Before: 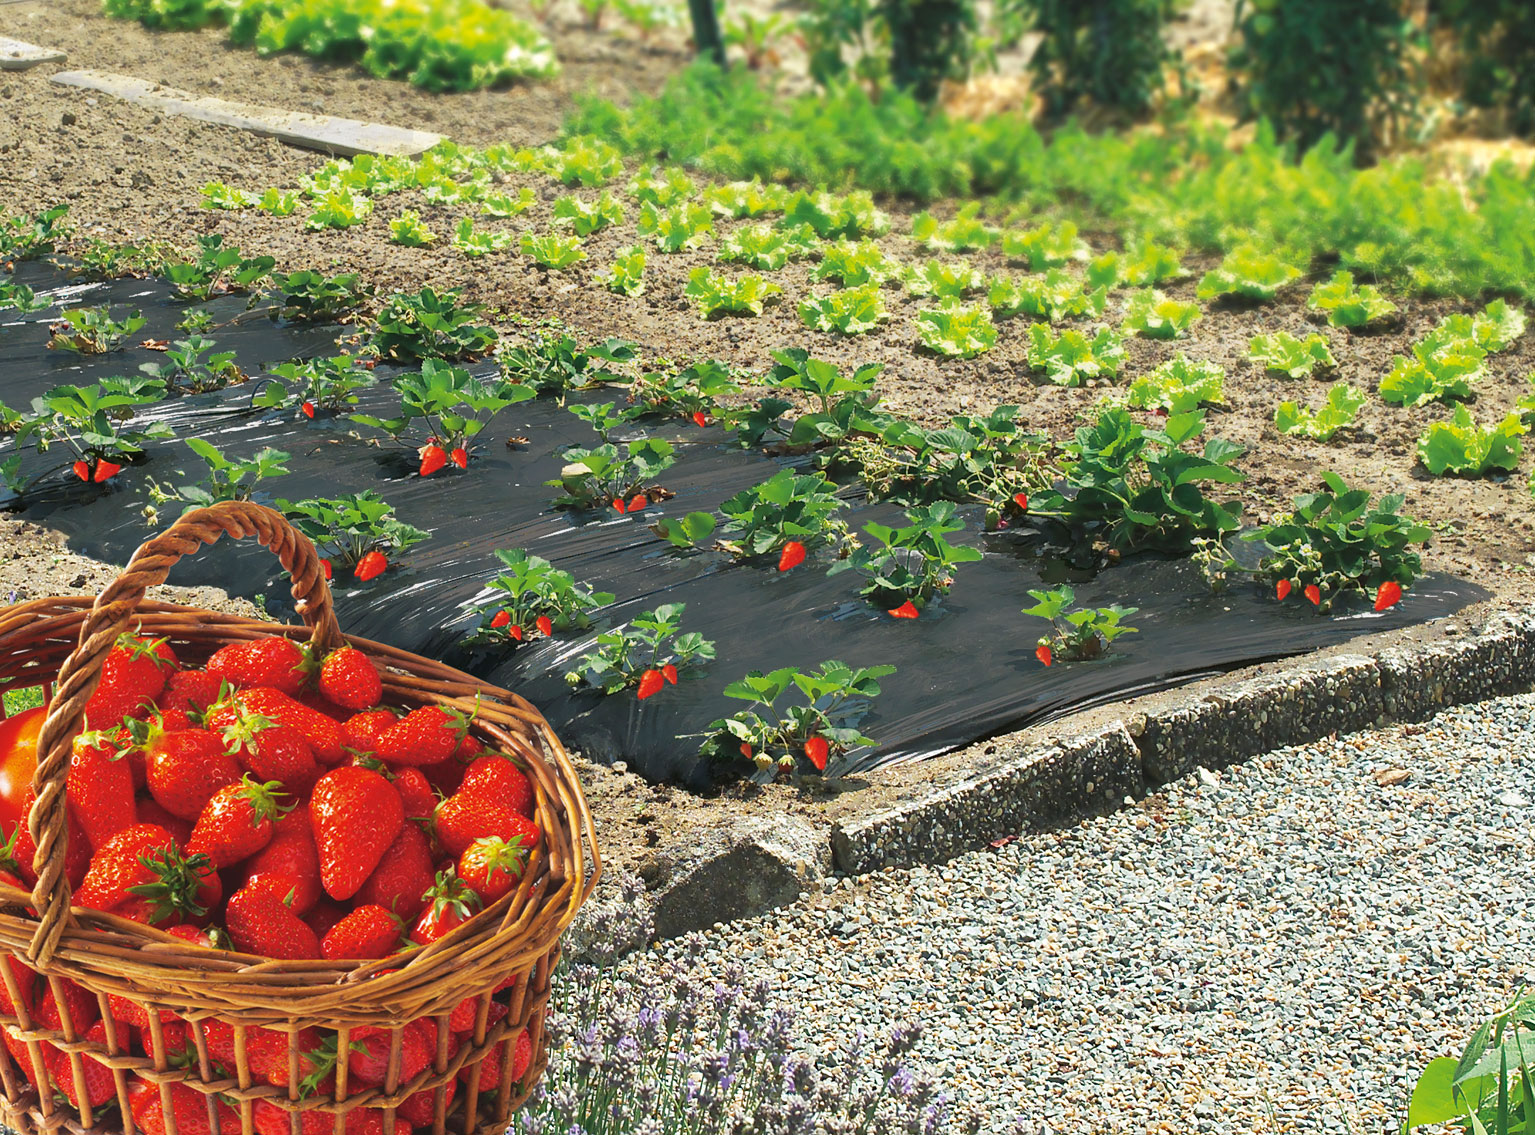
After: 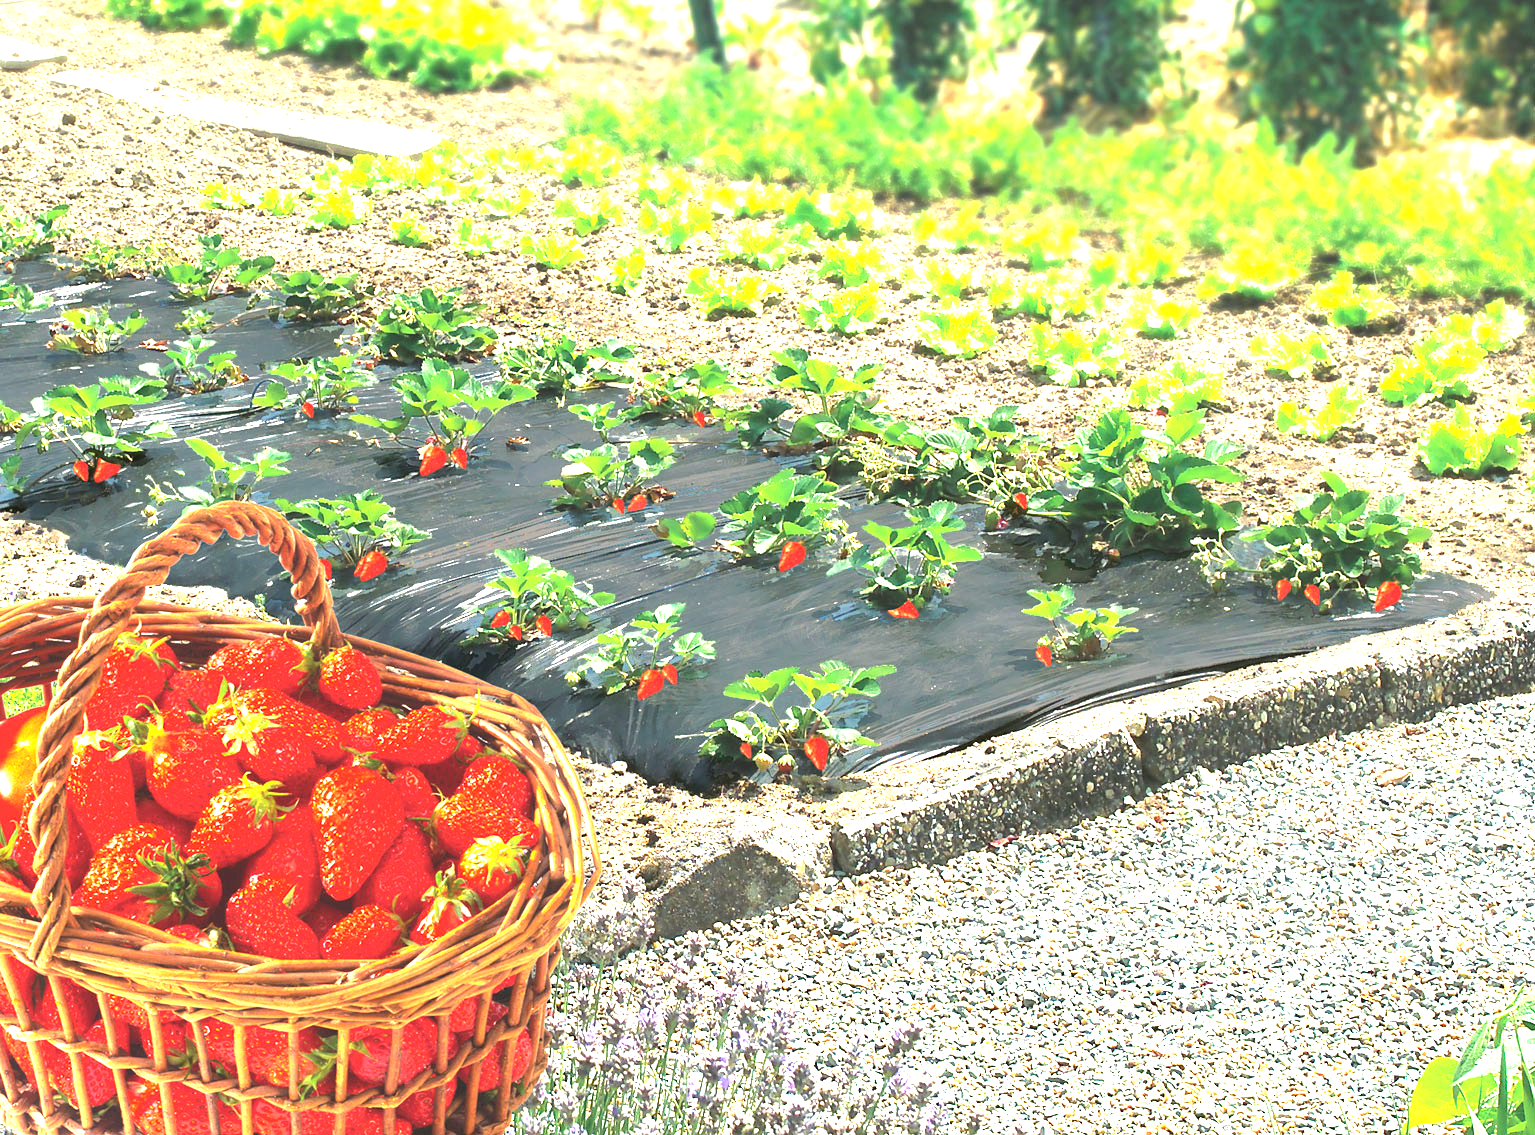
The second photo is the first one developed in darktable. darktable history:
exposure: black level correction 0, exposure 1.7 EV, compensate exposure bias true, compensate highlight preservation false
